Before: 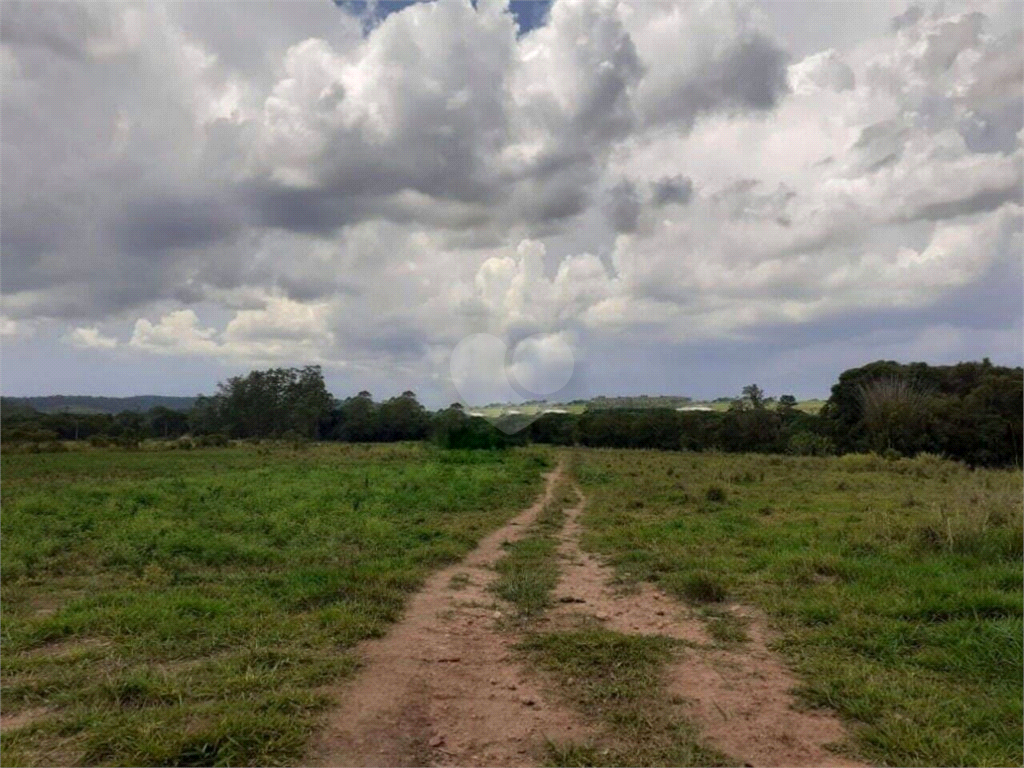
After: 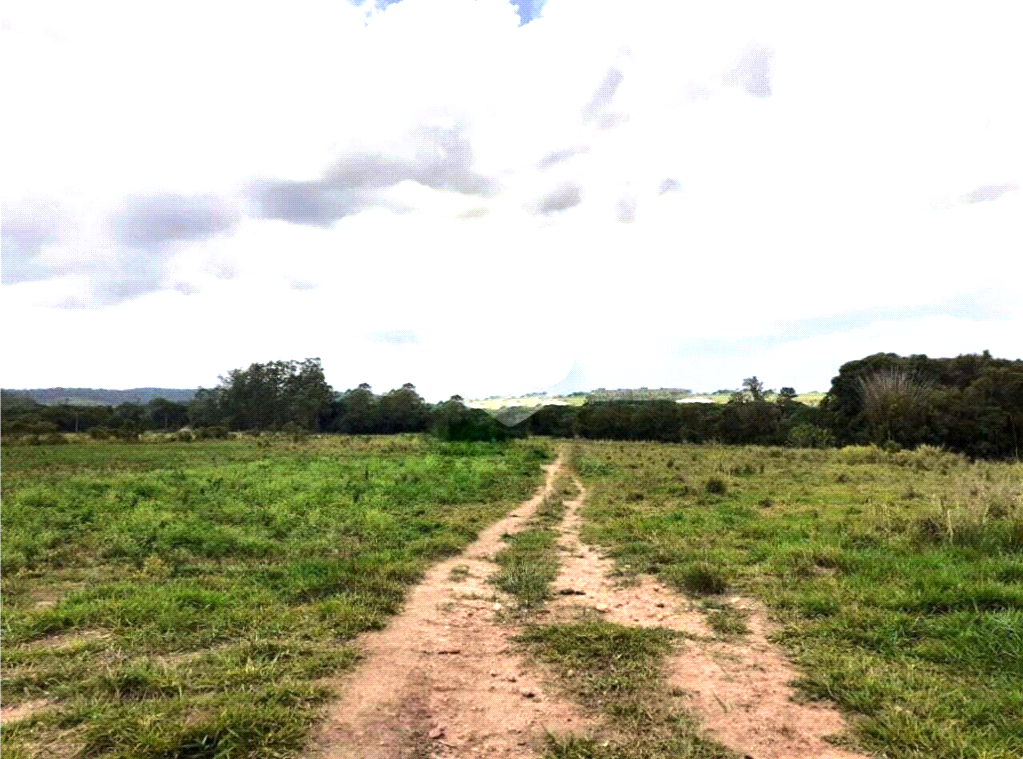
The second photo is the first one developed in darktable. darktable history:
exposure: black level correction 0, exposure 1.2 EV, compensate exposure bias true, compensate highlight preservation false
crop: top 1.049%, right 0.001%
tone equalizer: -8 EV -0.75 EV, -7 EV -0.7 EV, -6 EV -0.6 EV, -5 EV -0.4 EV, -3 EV 0.4 EV, -2 EV 0.6 EV, -1 EV 0.7 EV, +0 EV 0.75 EV, edges refinement/feathering 500, mask exposure compensation -1.57 EV, preserve details no
